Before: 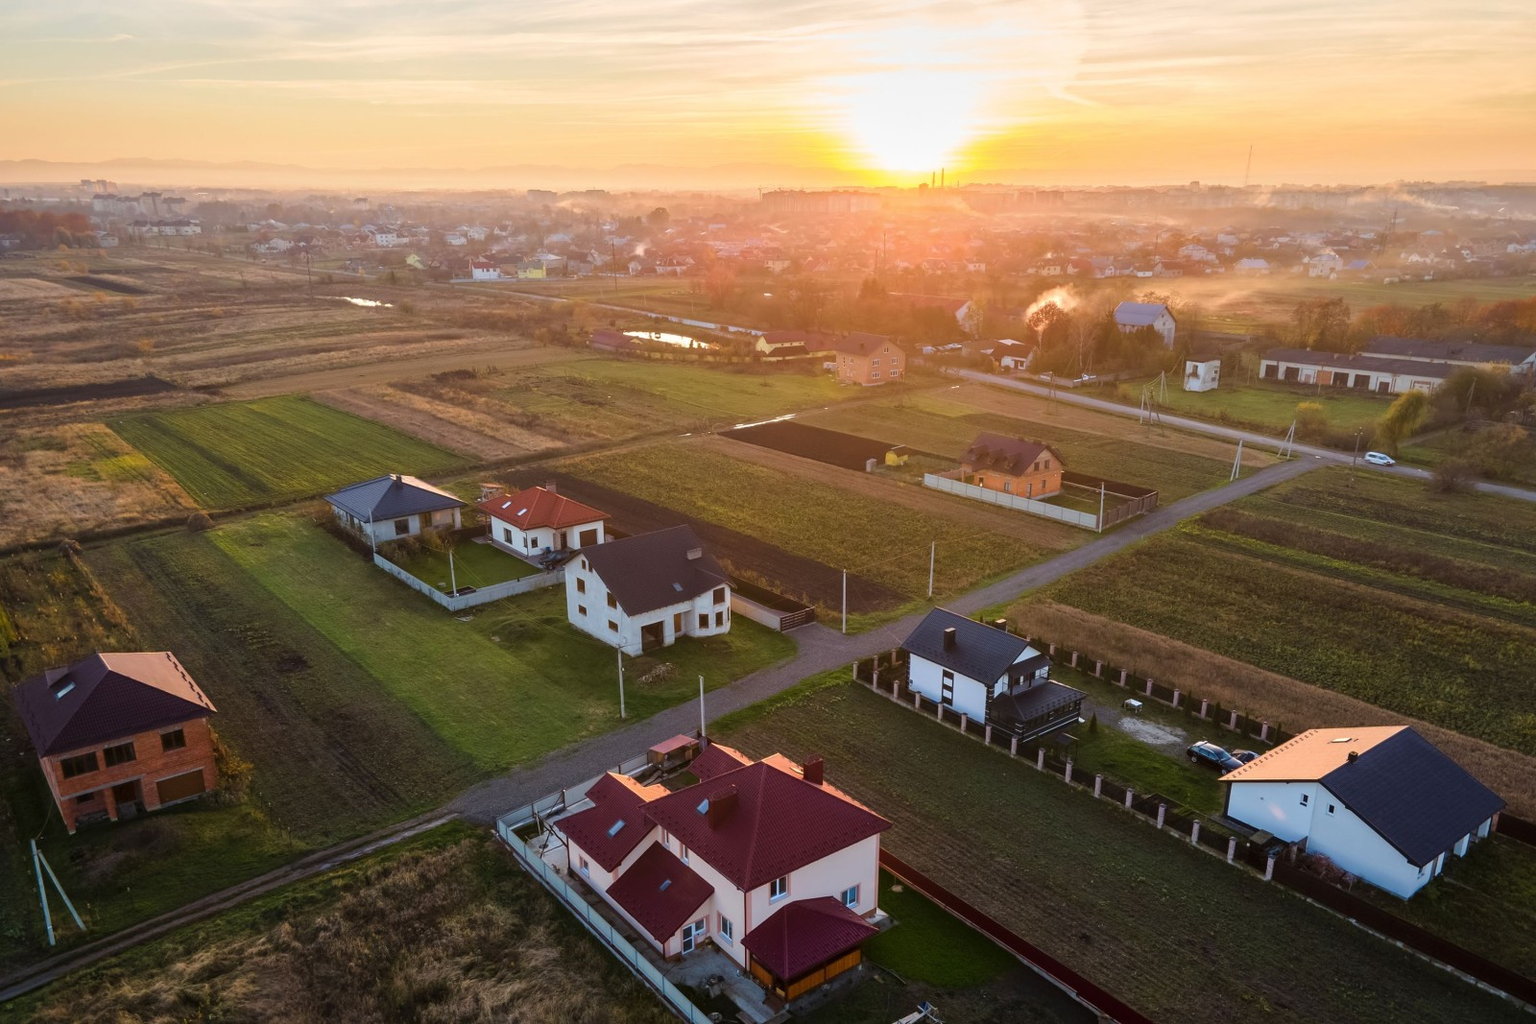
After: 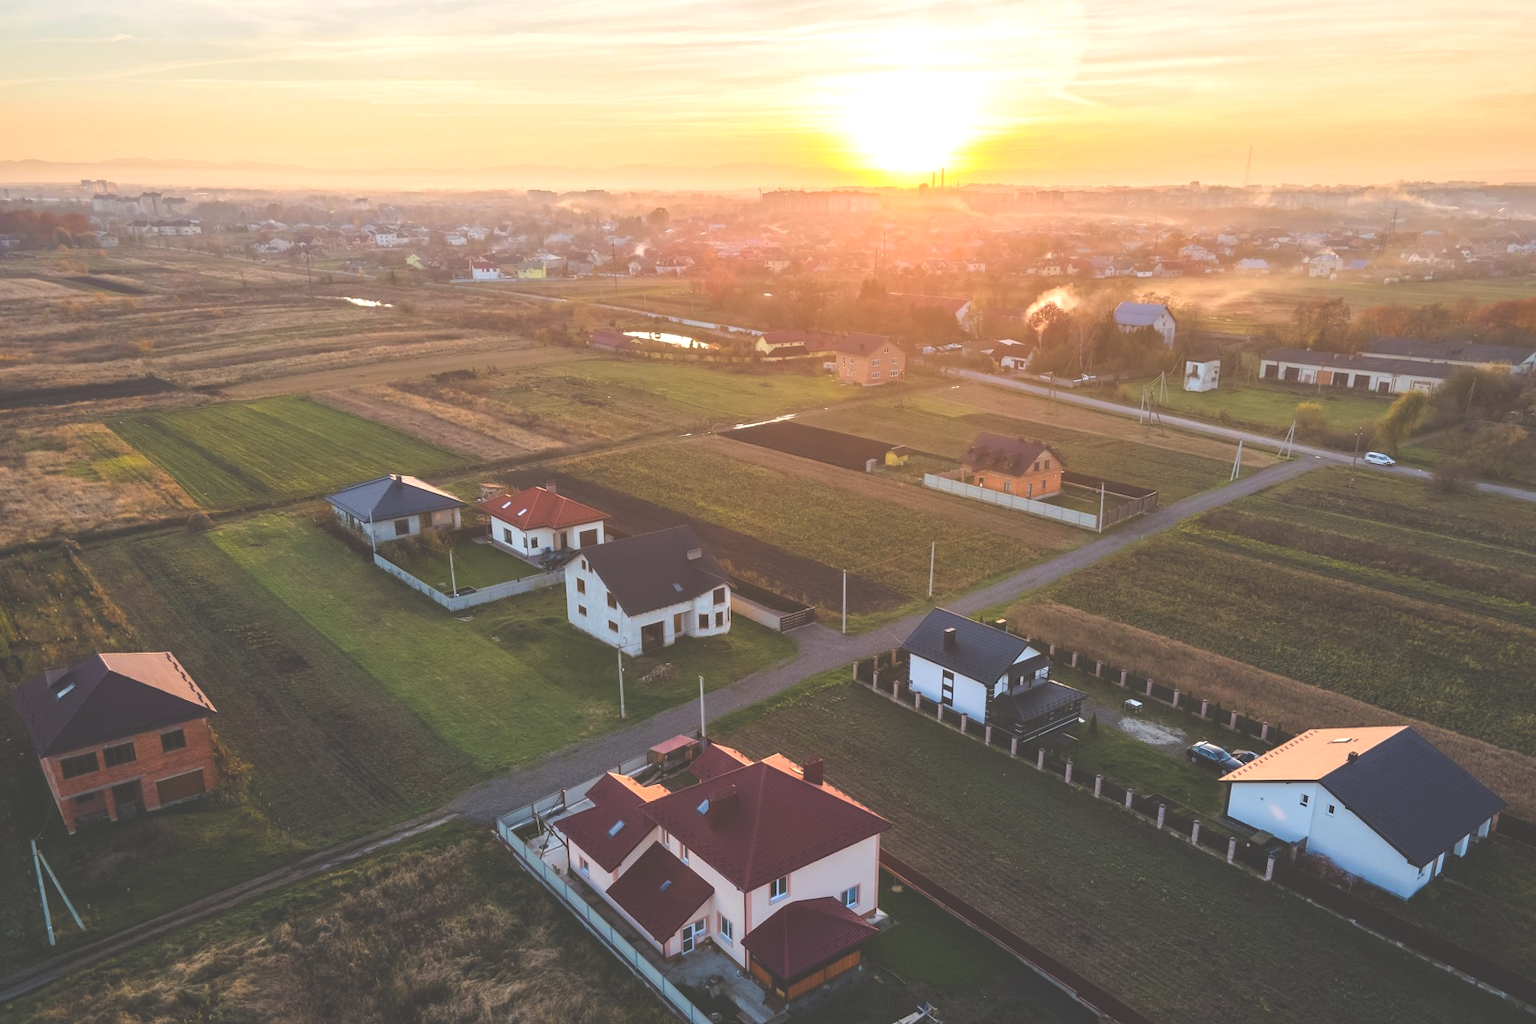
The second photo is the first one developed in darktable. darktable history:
levels: levels [0.016, 0.484, 0.953]
exposure: black level correction -0.042, exposure 0.064 EV, compensate exposure bias true, compensate highlight preservation false
